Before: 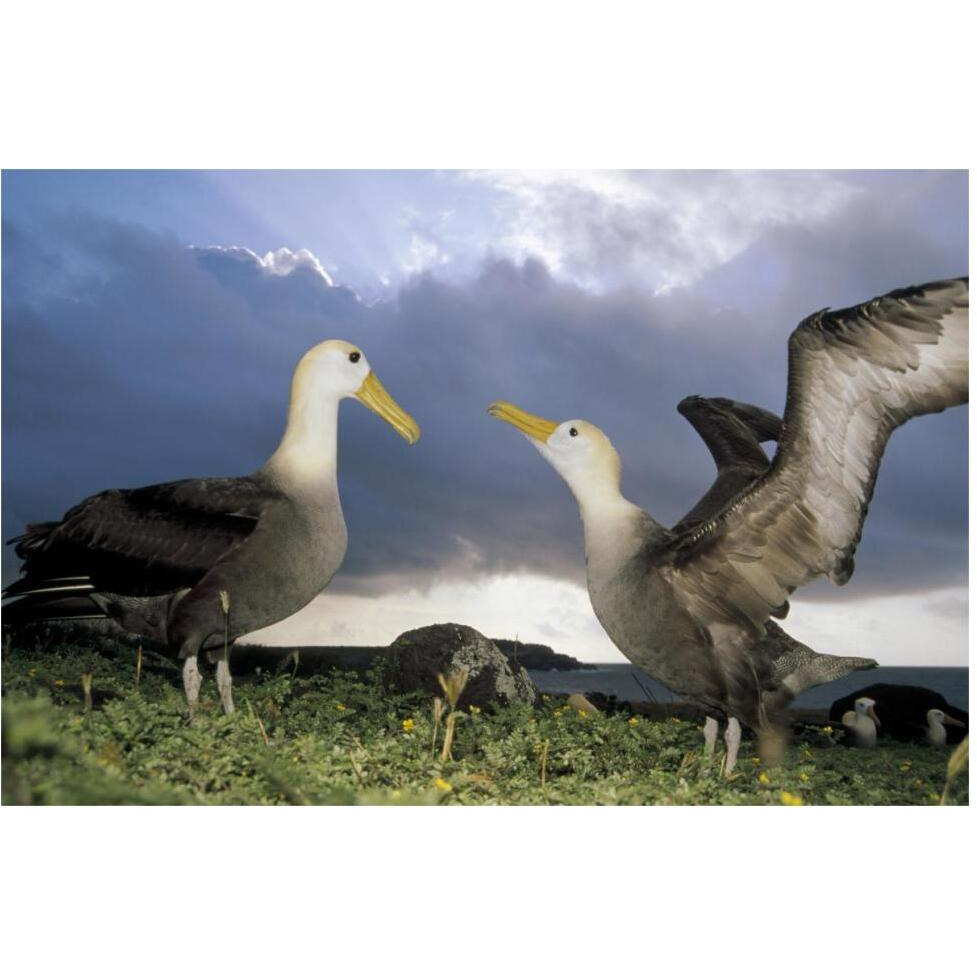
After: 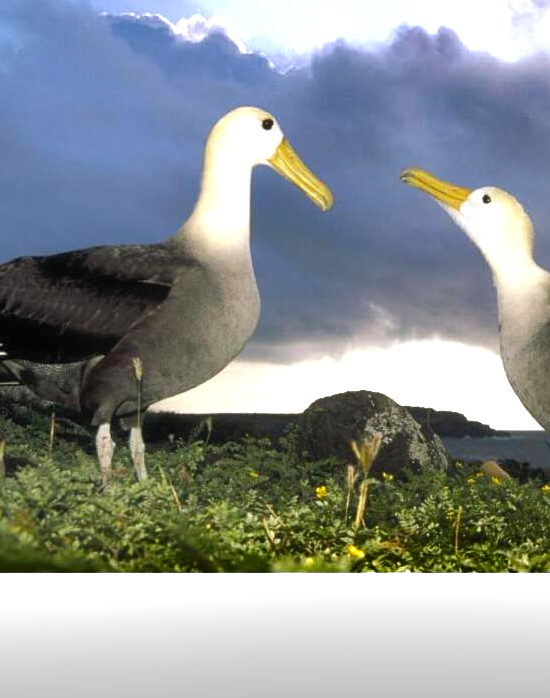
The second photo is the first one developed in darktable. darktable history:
crop: left 8.966%, top 23.852%, right 34.699%, bottom 4.703%
exposure: black level correction 0, exposure 0.953 EV, compensate exposure bias true, compensate highlight preservation false
contrast equalizer: y [[0.5, 0.486, 0.447, 0.446, 0.489, 0.5], [0.5 ×6], [0.5 ×6], [0 ×6], [0 ×6]]
shadows and highlights: radius 100.41, shadows 50.55, highlights -64.36, highlights color adjustment 49.82%, soften with gaussian
